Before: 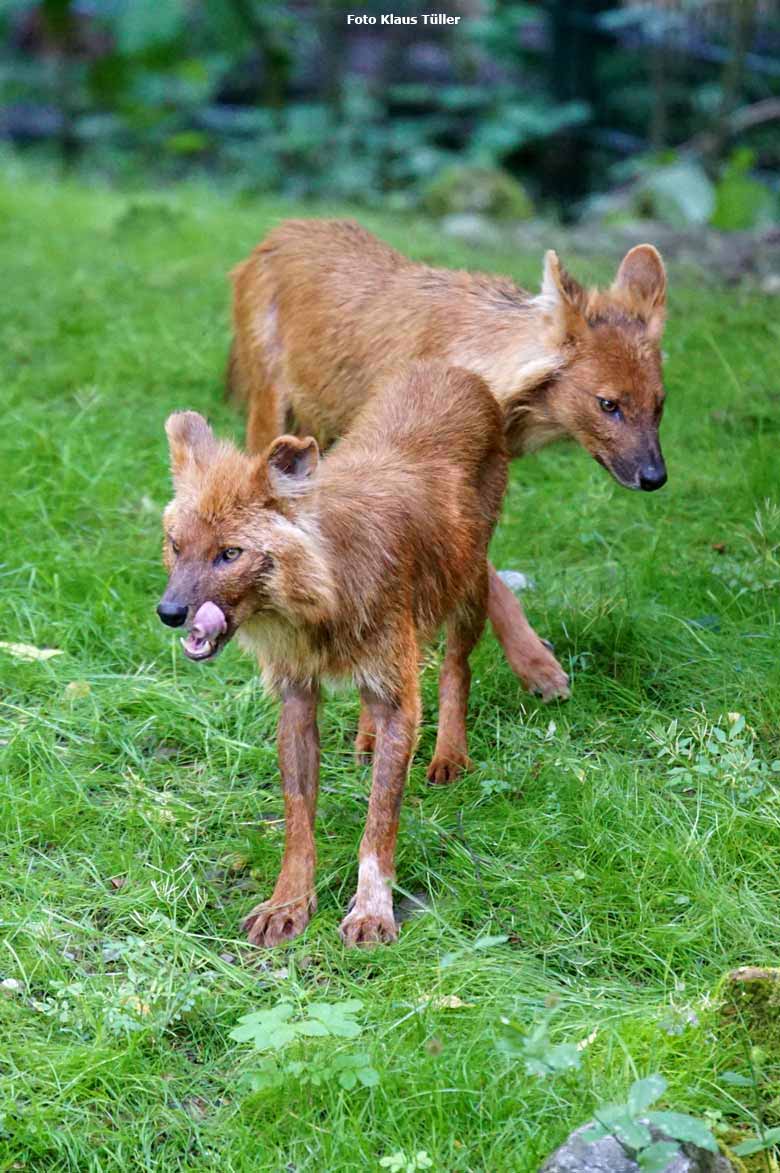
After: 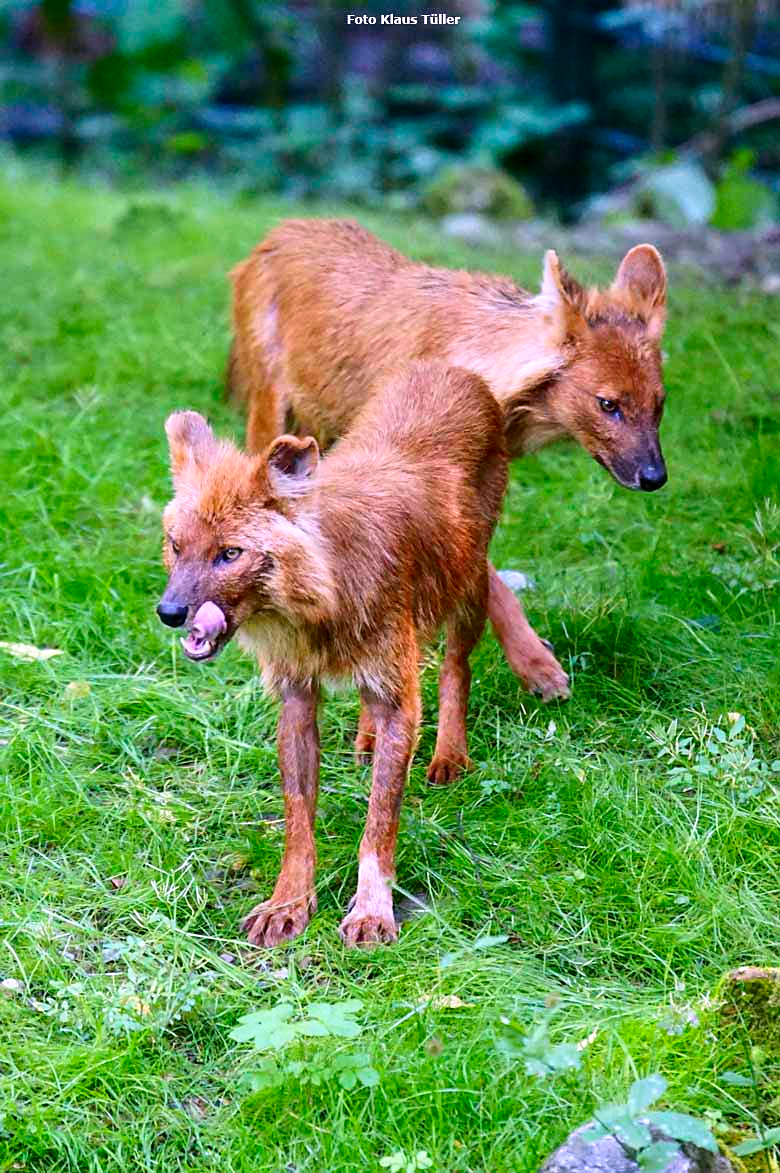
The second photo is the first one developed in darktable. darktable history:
white balance: red 1.066, blue 1.119
sharpen: radius 1.458, amount 0.398, threshold 1.271
contrast brightness saturation: contrast 0.16, saturation 0.32
